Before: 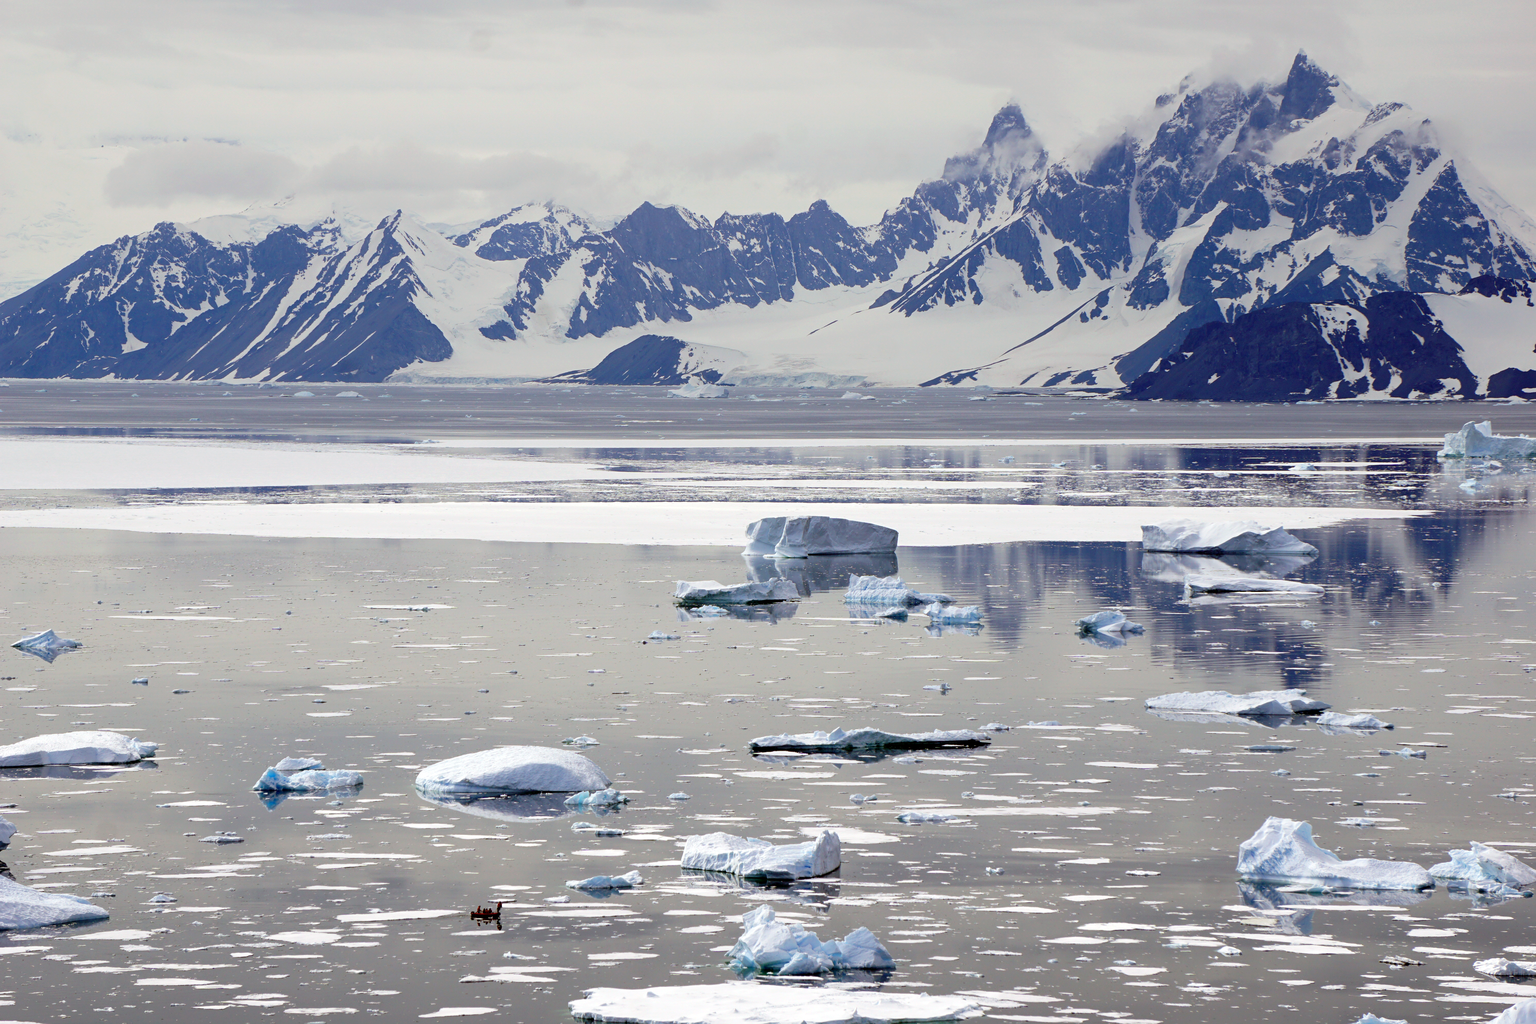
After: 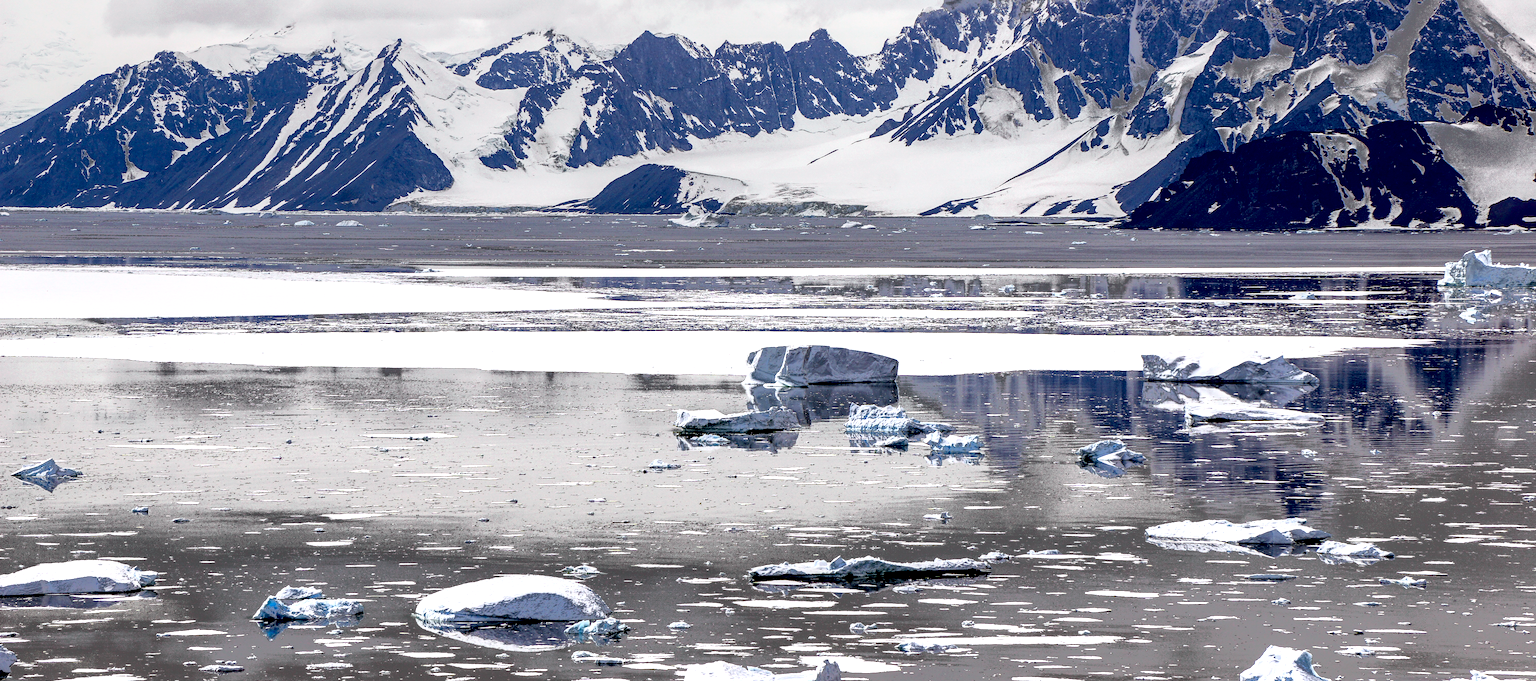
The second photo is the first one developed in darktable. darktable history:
crop: top 16.727%, bottom 16.727%
local contrast: highlights 65%, shadows 54%, detail 169%, midtone range 0.514
tone curve: curves: ch0 [(0, 0) (0.105, 0.044) (0.195, 0.128) (0.283, 0.283) (0.384, 0.404) (0.485, 0.531) (0.638, 0.681) (0.795, 0.879) (1, 0.977)]; ch1 [(0, 0) (0.161, 0.092) (0.35, 0.33) (0.379, 0.401) (0.456, 0.469) (0.498, 0.503) (0.531, 0.537) (0.596, 0.621) (0.635, 0.671) (1, 1)]; ch2 [(0, 0) (0.371, 0.362) (0.437, 0.437) (0.483, 0.484) (0.53, 0.515) (0.56, 0.58) (0.622, 0.606) (1, 1)], color space Lab, independent channels, preserve colors none
haze removal: compatibility mode true, adaptive false
fill light: exposure -0.73 EV, center 0.69, width 2.2
sharpen: on, module defaults
